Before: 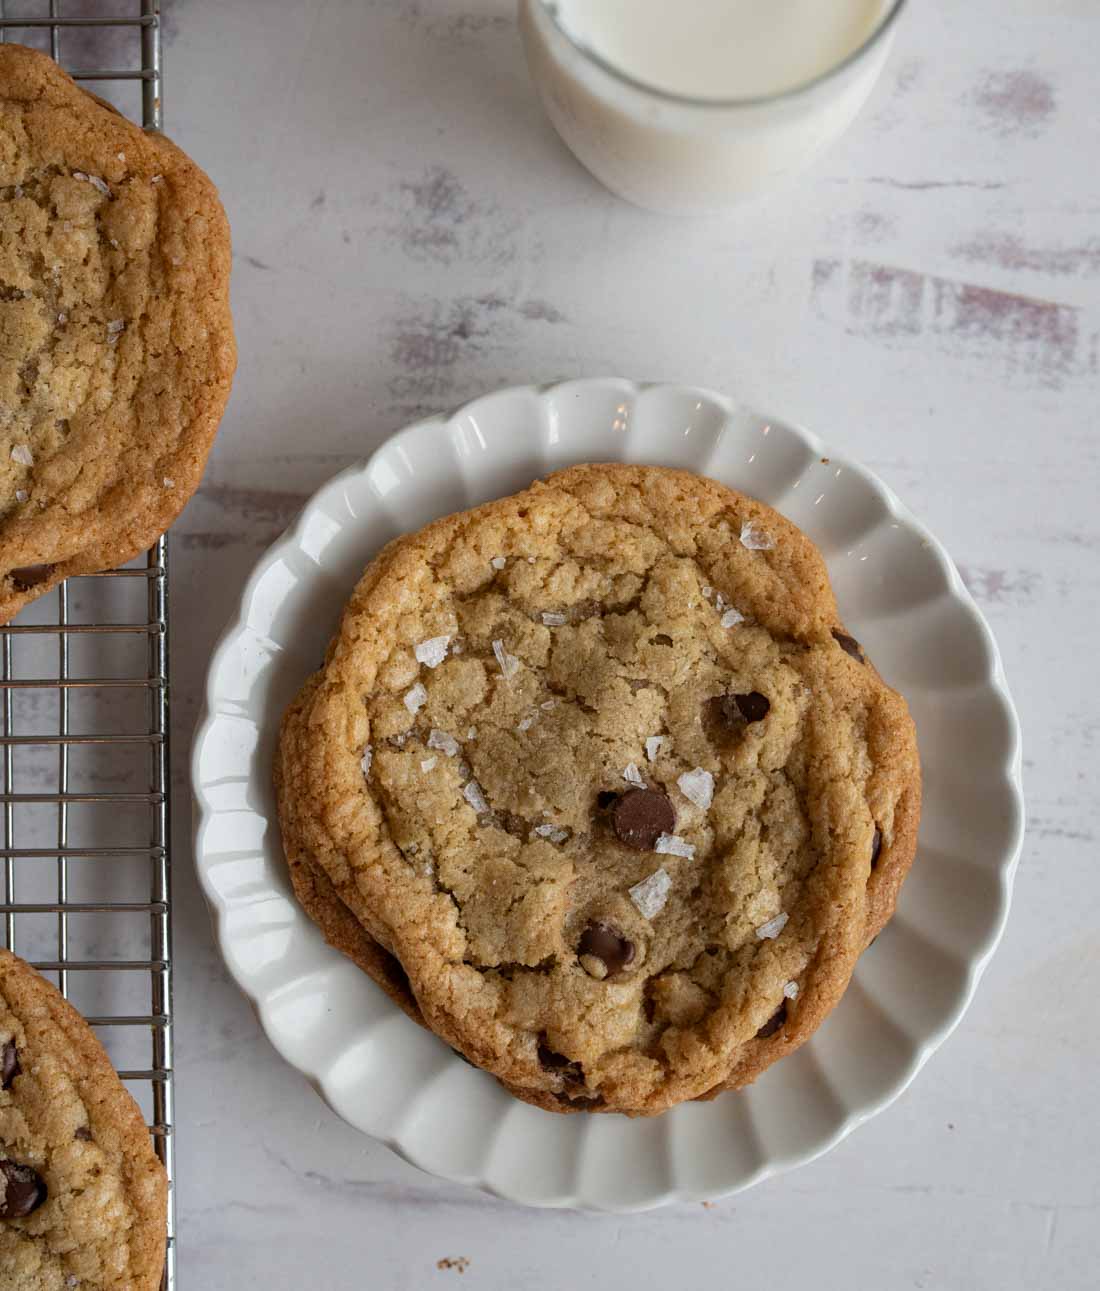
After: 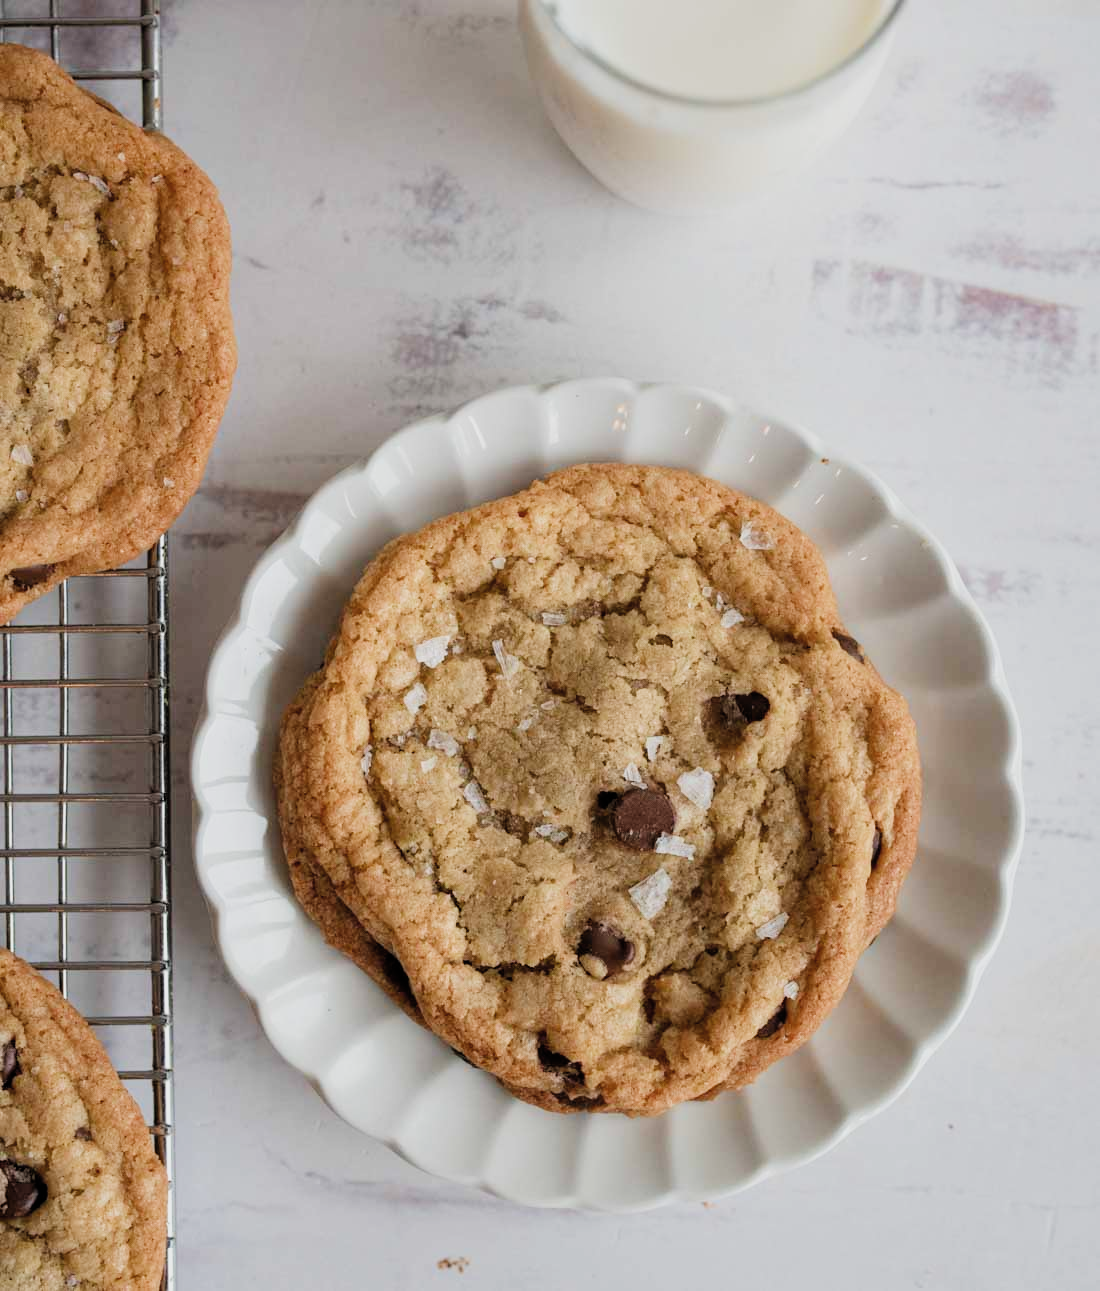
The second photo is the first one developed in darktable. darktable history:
filmic rgb: black relative exposure -7.65 EV, white relative exposure 4.56 EV, hardness 3.61, color science v4 (2020)
exposure: black level correction 0, exposure 0.692 EV, compensate exposure bias true, compensate highlight preservation false
